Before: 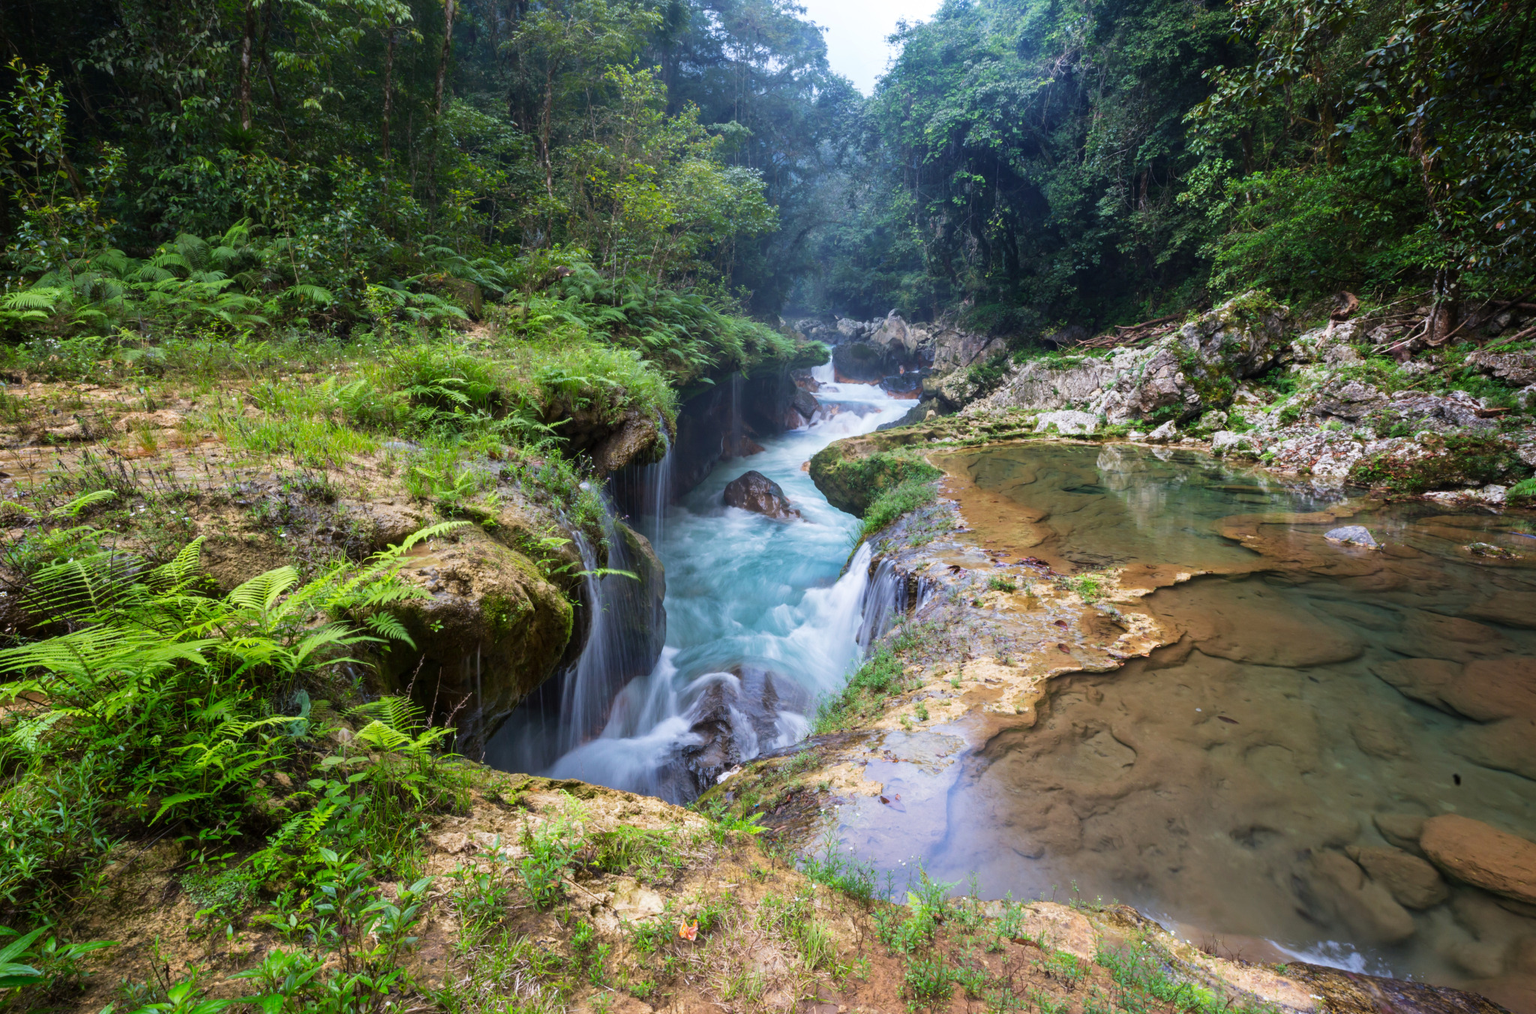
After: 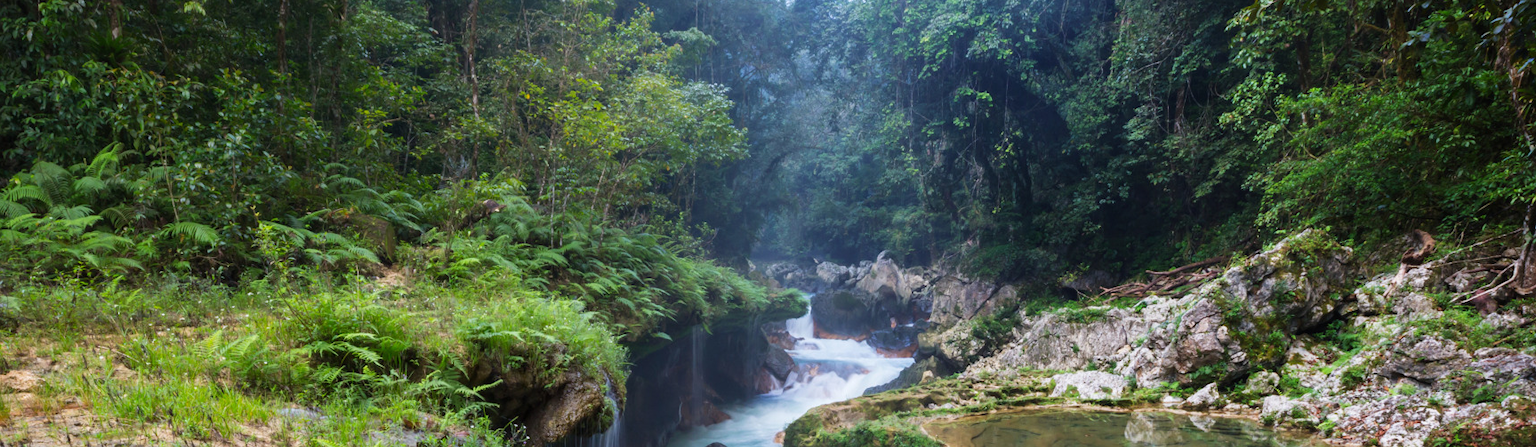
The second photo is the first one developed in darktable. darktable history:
crop and rotate: left 9.703%, top 9.679%, right 5.952%, bottom 53.058%
